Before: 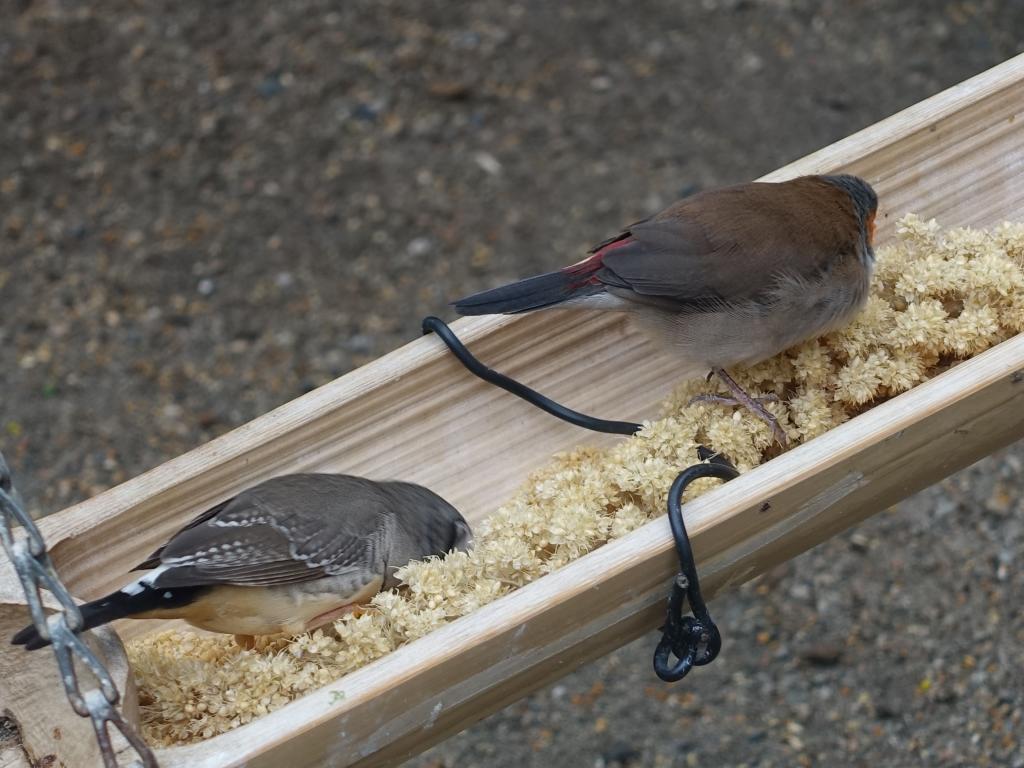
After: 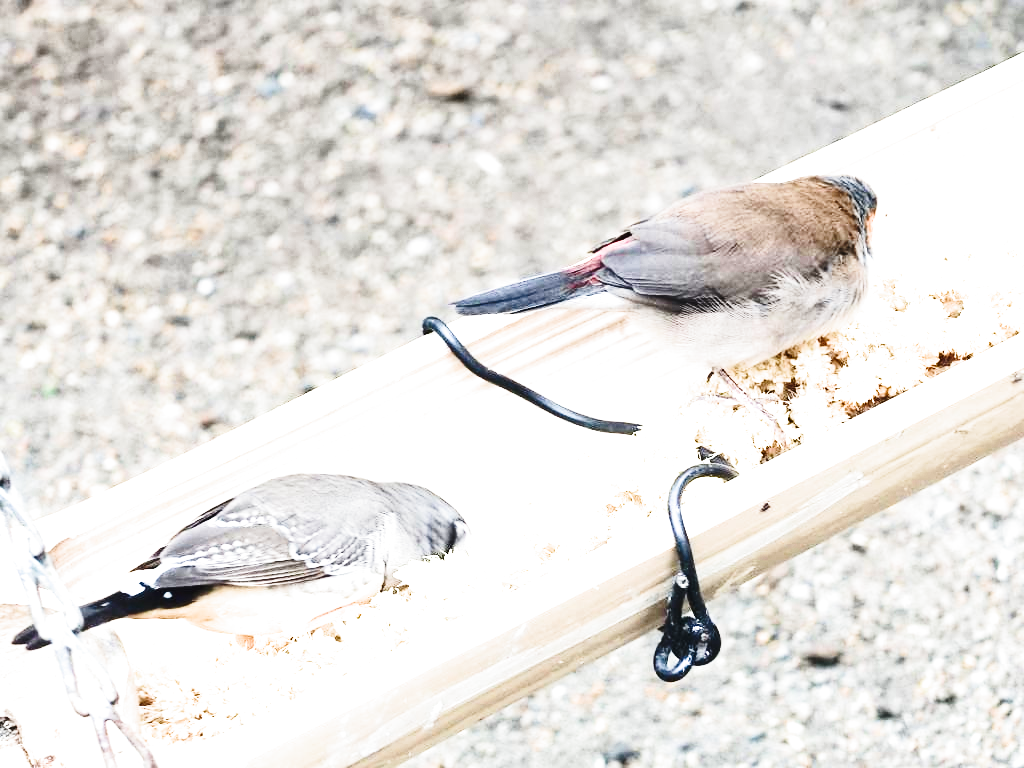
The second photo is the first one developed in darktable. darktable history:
filmic rgb: black relative exposure -9.08 EV, white relative exposure 2.31 EV, hardness 7.45, color science v5 (2021), contrast in shadows safe, contrast in highlights safe
exposure: exposure 2.228 EV, compensate exposure bias true, compensate highlight preservation false
contrast brightness saturation: contrast 0.379, brightness 0.109
tone curve: curves: ch0 [(0, 0) (0.003, 0.015) (0.011, 0.019) (0.025, 0.026) (0.044, 0.041) (0.069, 0.057) (0.1, 0.085) (0.136, 0.116) (0.177, 0.158) (0.224, 0.215) (0.277, 0.286) (0.335, 0.367) (0.399, 0.452) (0.468, 0.534) (0.543, 0.612) (0.623, 0.698) (0.709, 0.775) (0.801, 0.858) (0.898, 0.928) (1, 1)], preserve colors none
